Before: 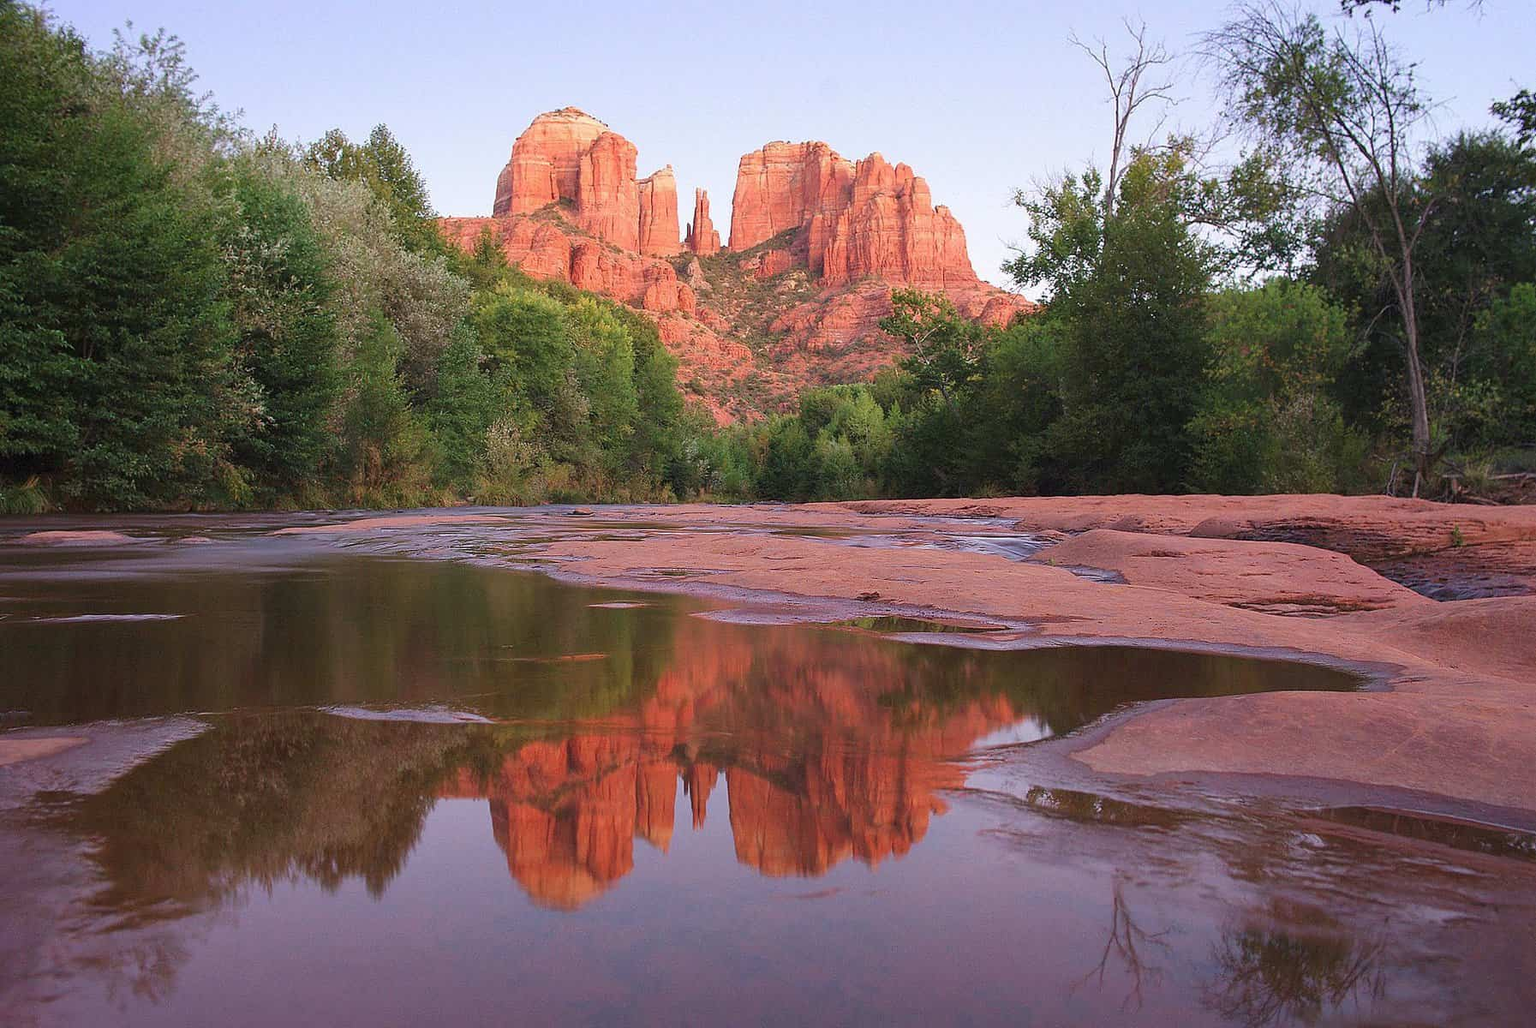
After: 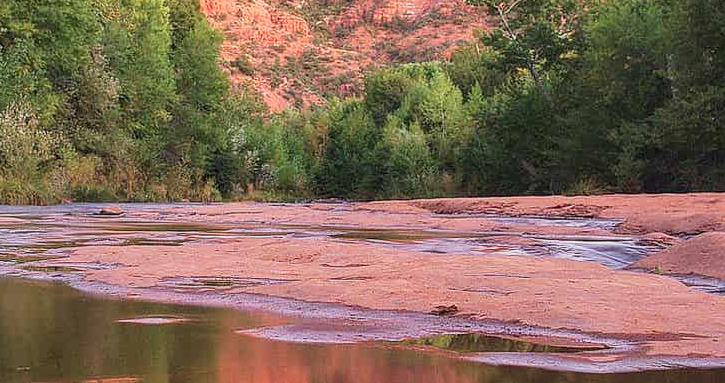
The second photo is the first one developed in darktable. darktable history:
crop: left 31.751%, top 32.172%, right 27.8%, bottom 35.83%
local contrast: on, module defaults
base curve: curves: ch0 [(0, 0) (0.088, 0.125) (0.176, 0.251) (0.354, 0.501) (0.613, 0.749) (1, 0.877)], preserve colors none
